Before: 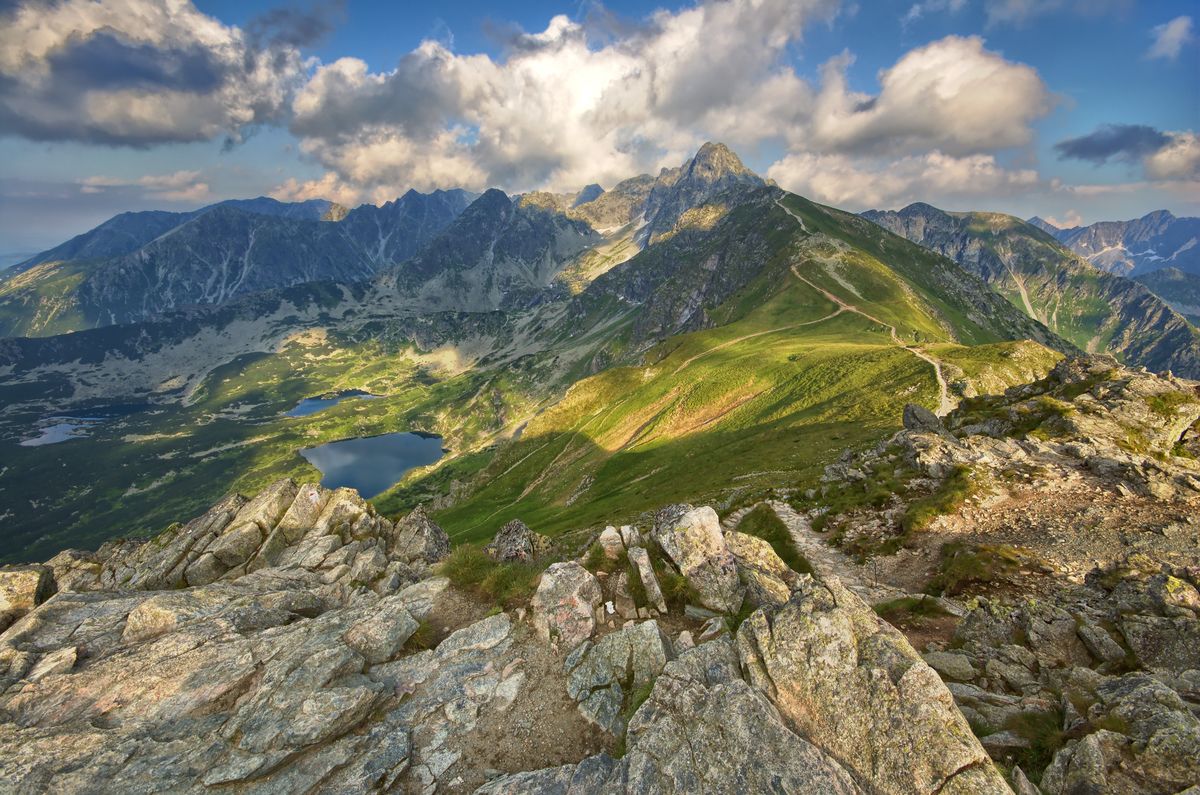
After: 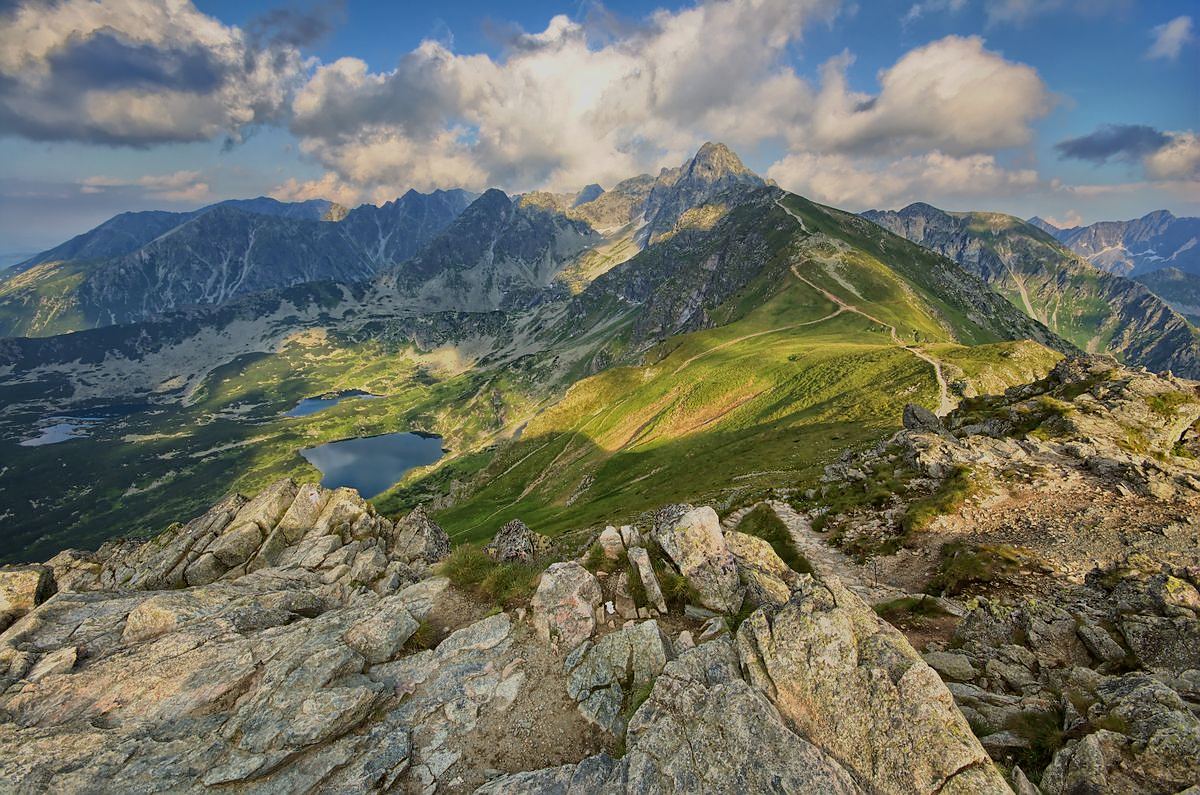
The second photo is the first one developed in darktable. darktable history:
sharpen: radius 0.969, amount 0.604
filmic rgb: black relative exposure -7.65 EV, white relative exposure 4.56 EV, hardness 3.61, color science v6 (2022)
